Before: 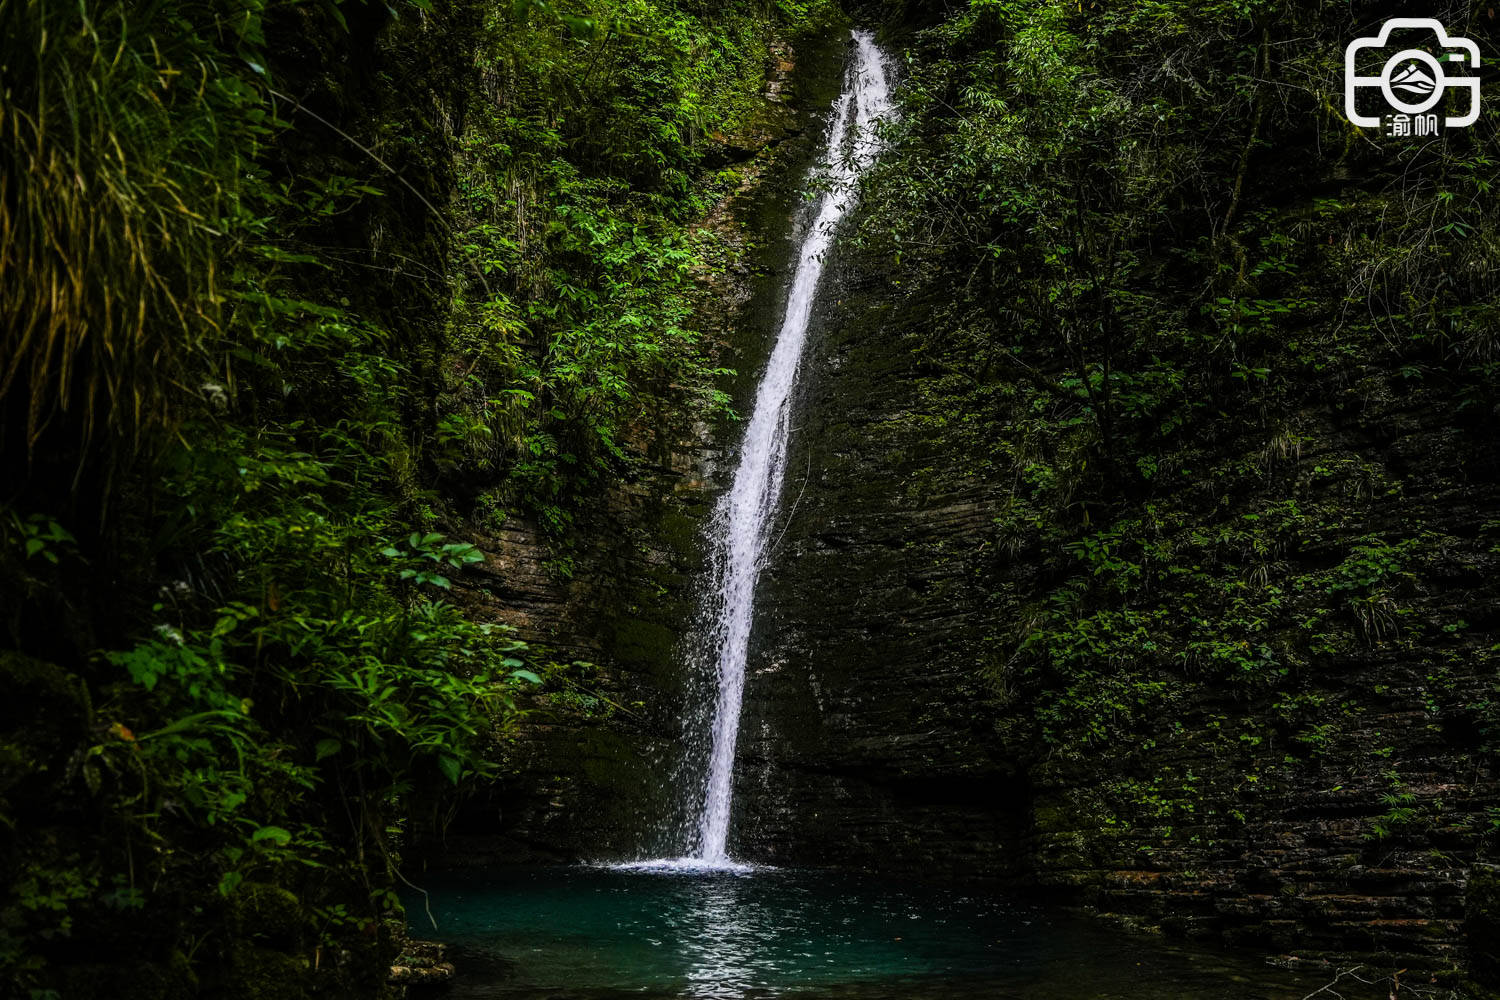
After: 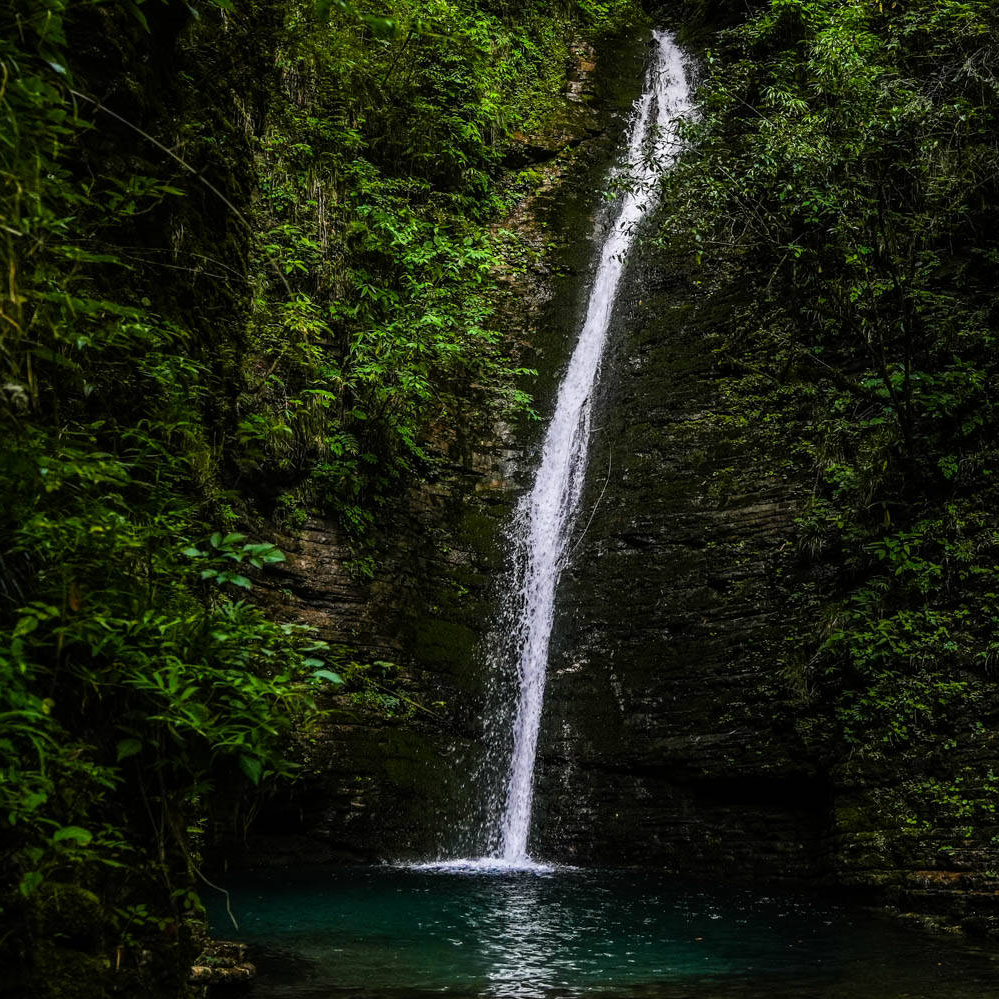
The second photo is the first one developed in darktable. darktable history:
crop and rotate: left 13.354%, right 20.033%
